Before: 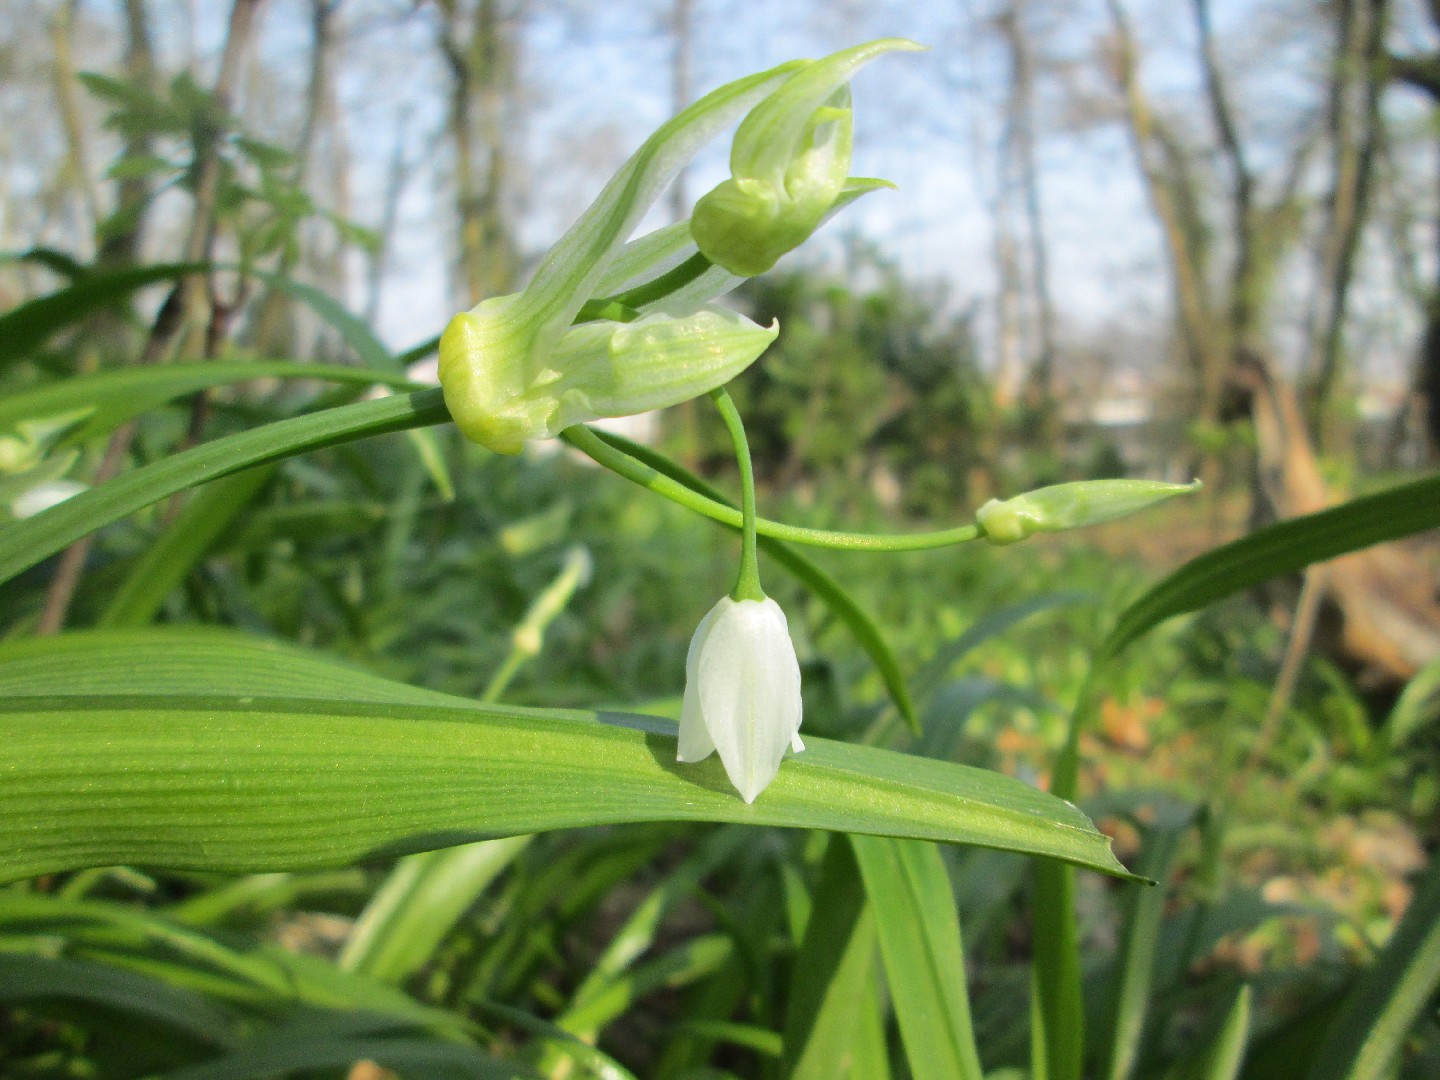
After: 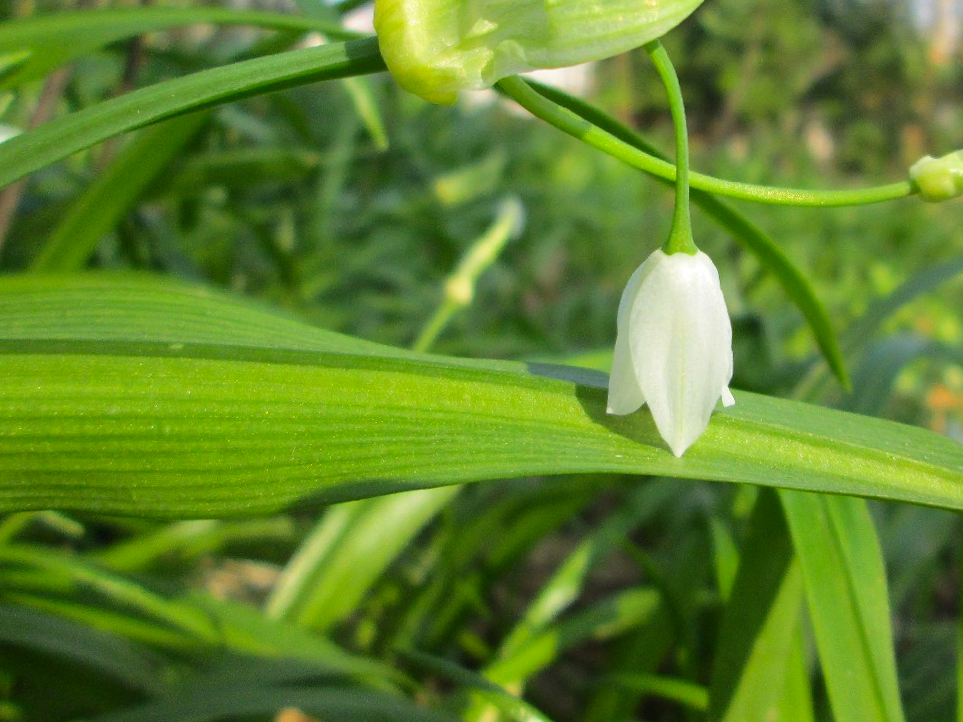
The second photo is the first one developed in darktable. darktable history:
contrast brightness saturation: saturation 0.18
crop and rotate: angle -0.82°, left 3.85%, top 31.828%, right 27.992%
